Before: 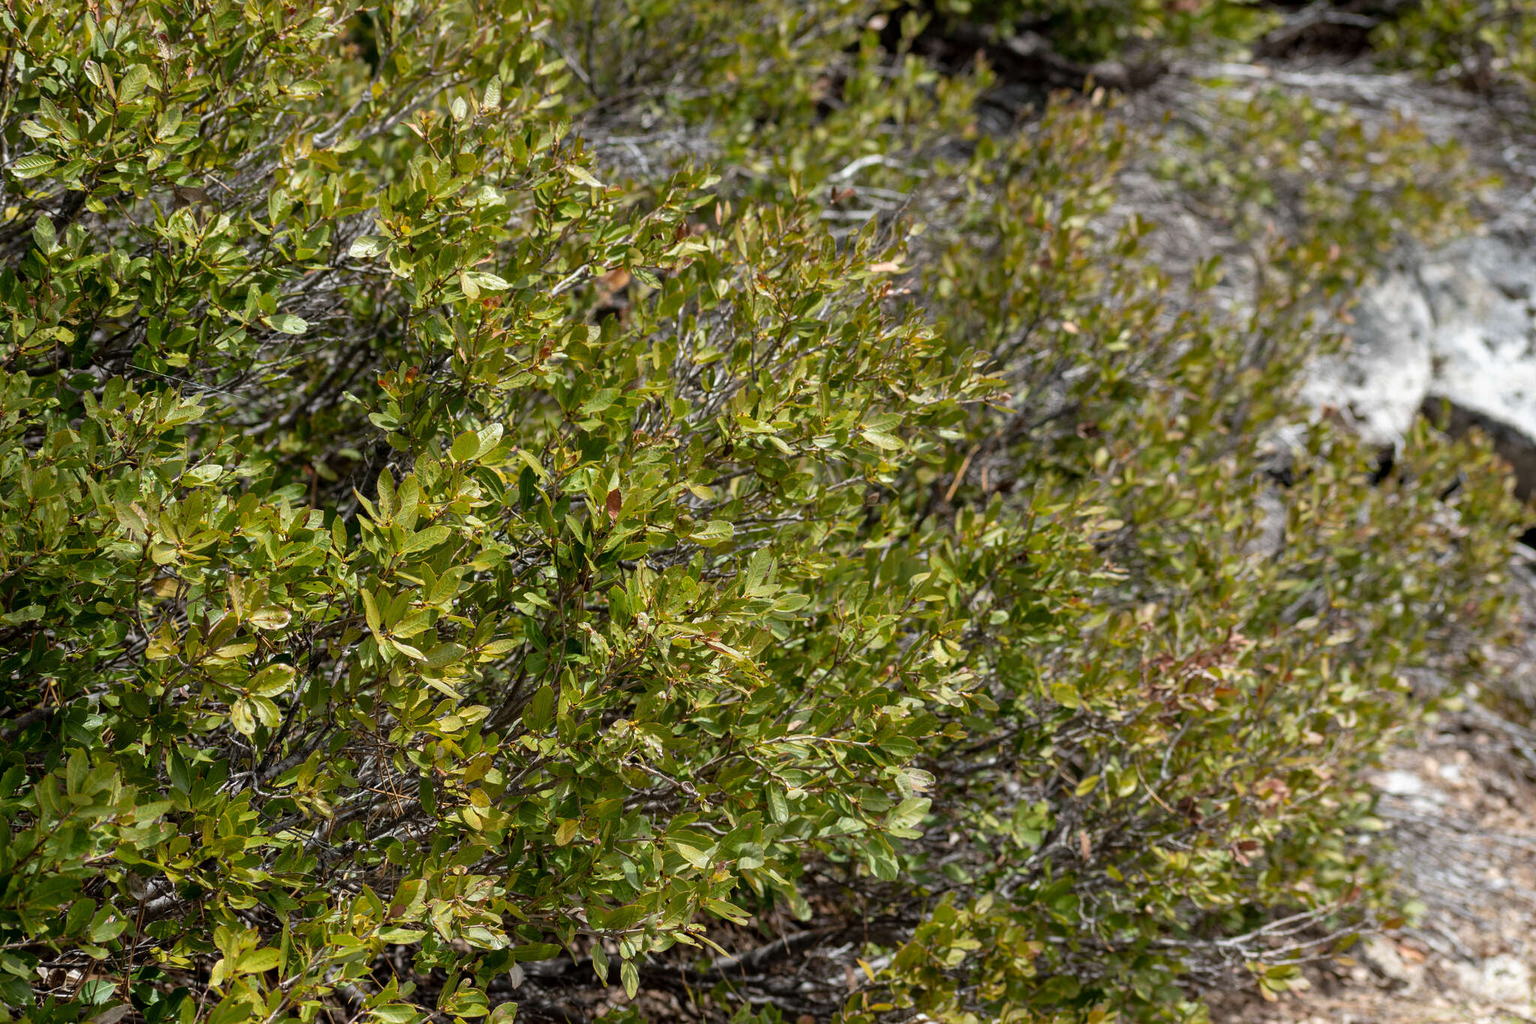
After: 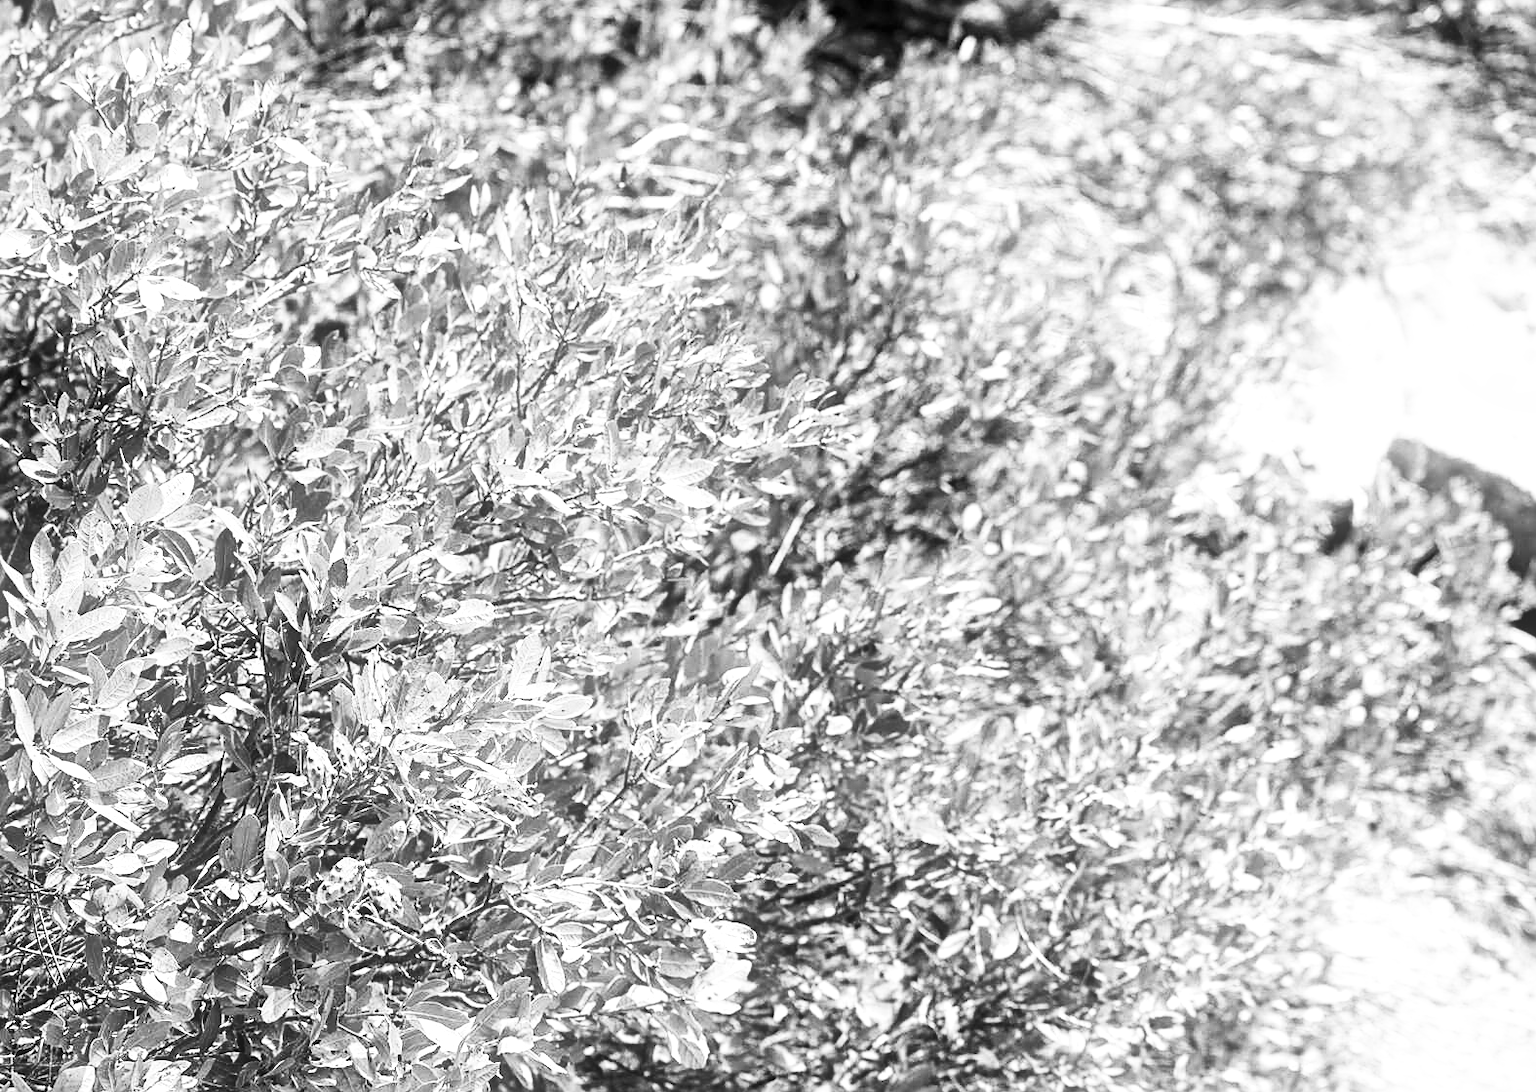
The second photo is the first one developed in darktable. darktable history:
monochrome: on, module defaults
crop: left 23.095%, top 5.827%, bottom 11.854%
sharpen: on, module defaults
exposure: exposure 1.2 EV, compensate highlight preservation false
contrast brightness saturation: contrast 0.39, brightness 0.1
local contrast: mode bilateral grid, contrast 20, coarseness 50, detail 120%, midtone range 0.2
base curve: curves: ch0 [(0, 0) (0.472, 0.455) (1, 1)], preserve colors none
bloom: size 9%, threshold 100%, strength 7%
